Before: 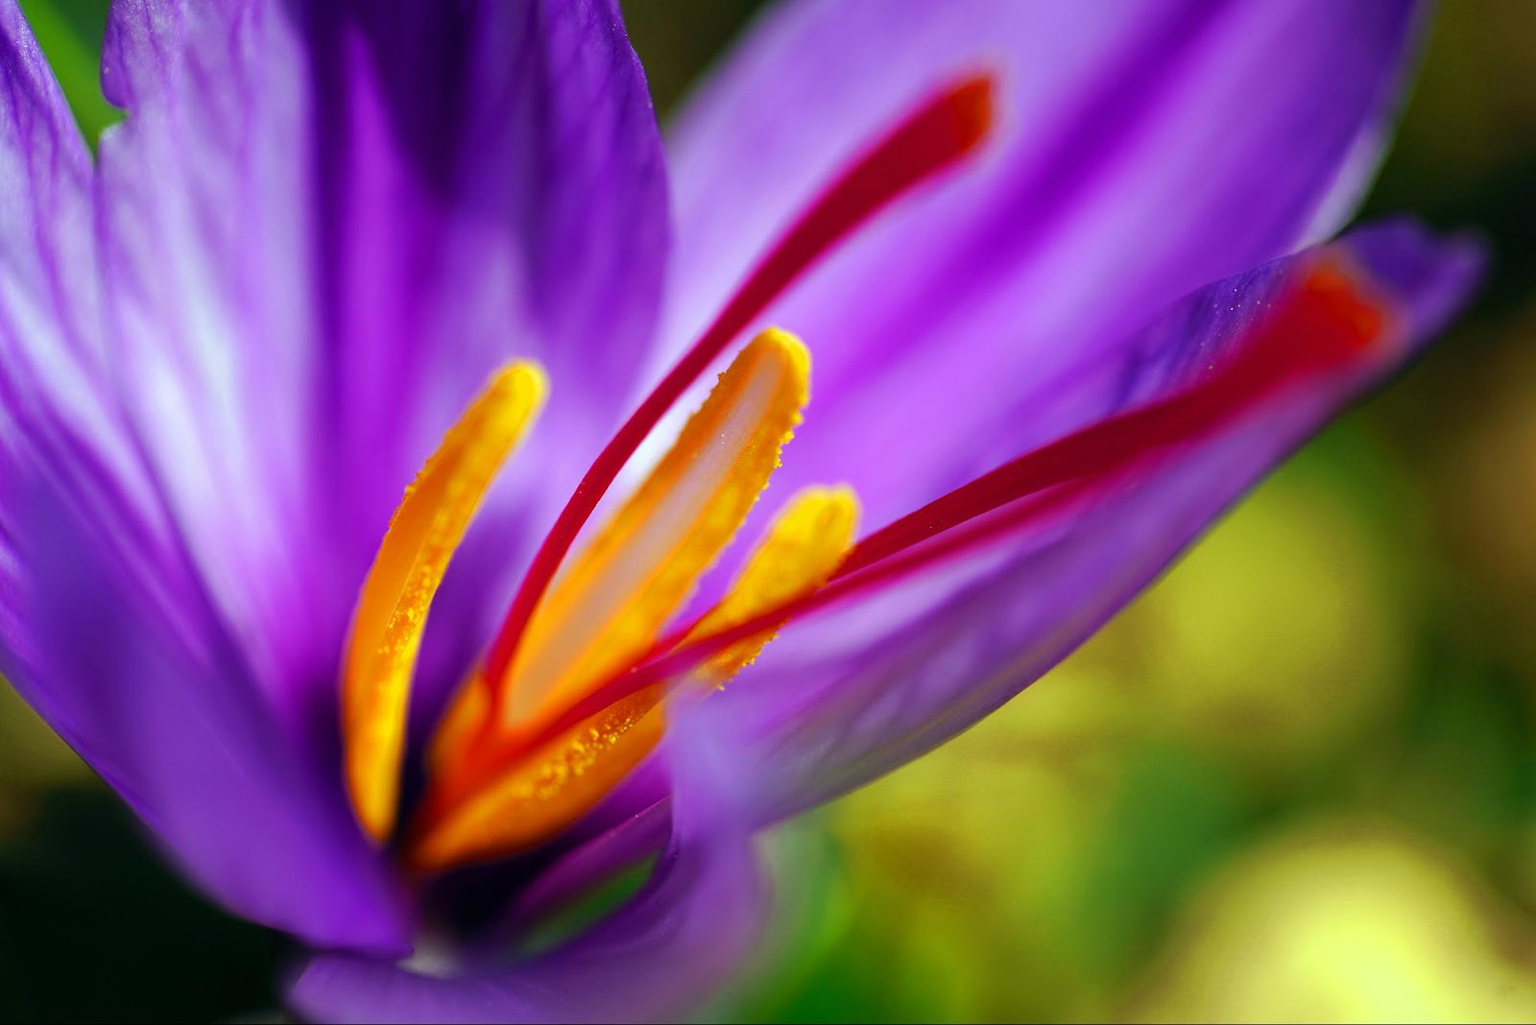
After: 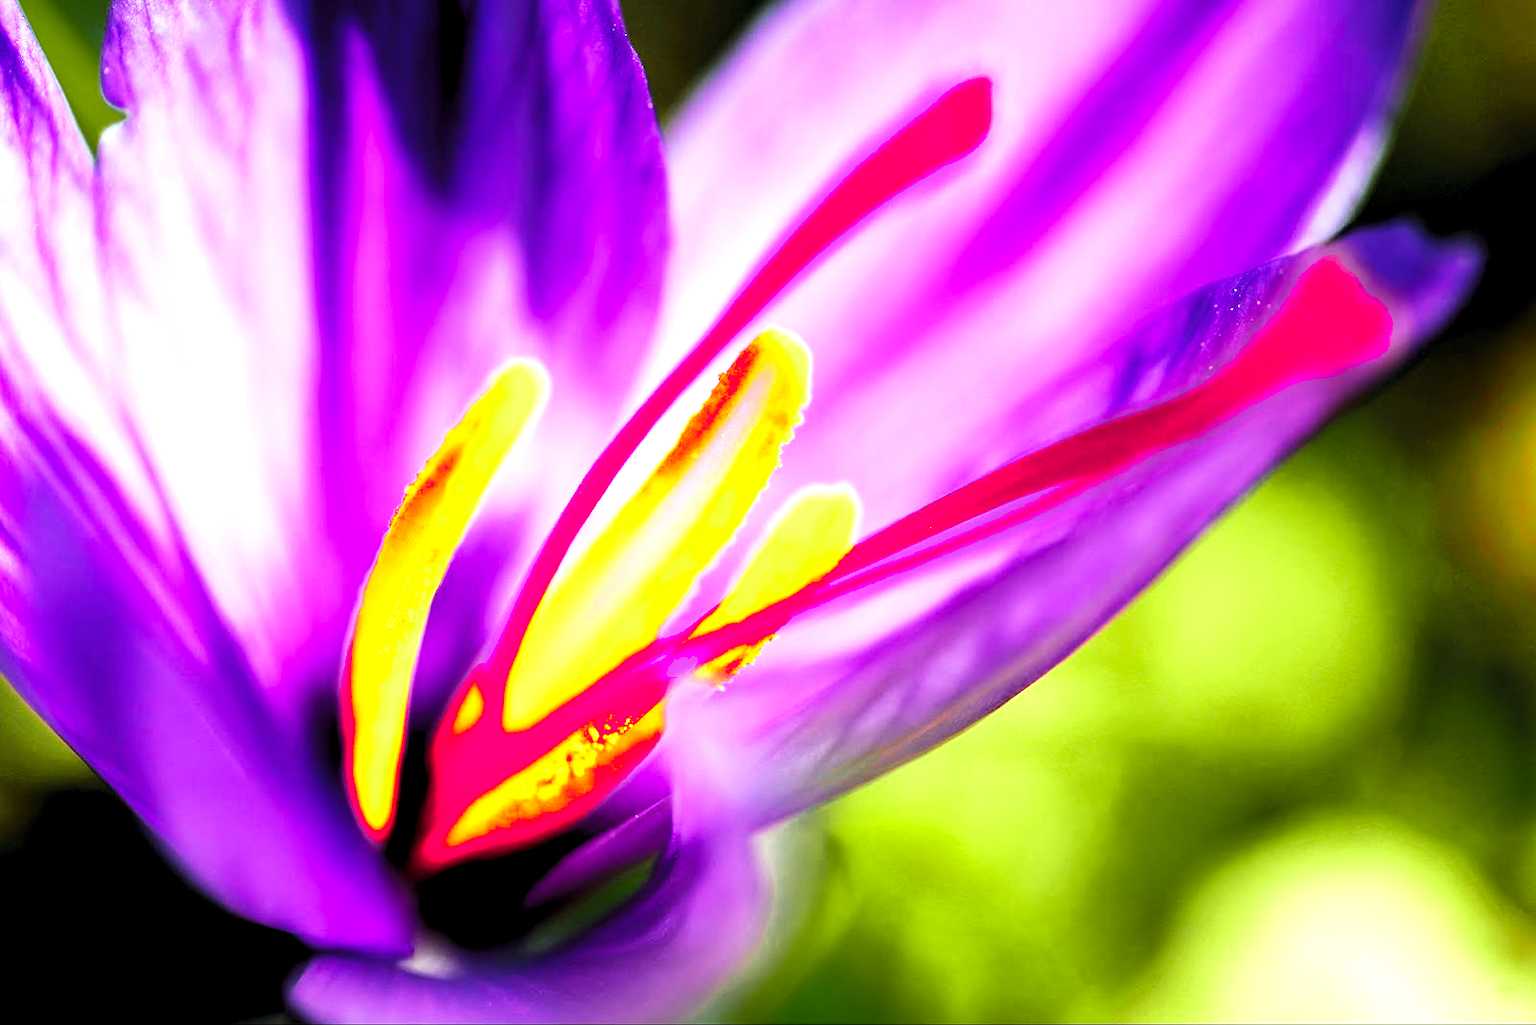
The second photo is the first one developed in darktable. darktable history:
levels: levels [0.062, 0.494, 0.925]
base curve: curves: ch0 [(0, 0) (0.007, 0.004) (0.027, 0.03) (0.046, 0.07) (0.207, 0.54) (0.442, 0.872) (0.673, 0.972) (1, 1)], preserve colors none
color zones: curves: ch0 [(0, 0.533) (0.126, 0.533) (0.234, 0.533) (0.368, 0.357) (0.5, 0.5) (0.625, 0.5) (0.74, 0.637) (0.875, 0.5)]; ch1 [(0.004, 0.708) (0.129, 0.662) (0.25, 0.5) (0.375, 0.331) (0.496, 0.396) (0.625, 0.649) (0.739, 0.26) (0.875, 0.5) (1, 0.478)]; ch2 [(0, 0.409) (0.132, 0.403) (0.236, 0.558) (0.379, 0.448) (0.5, 0.5) (0.625, 0.5) (0.691, 0.39) (0.875, 0.5)]
